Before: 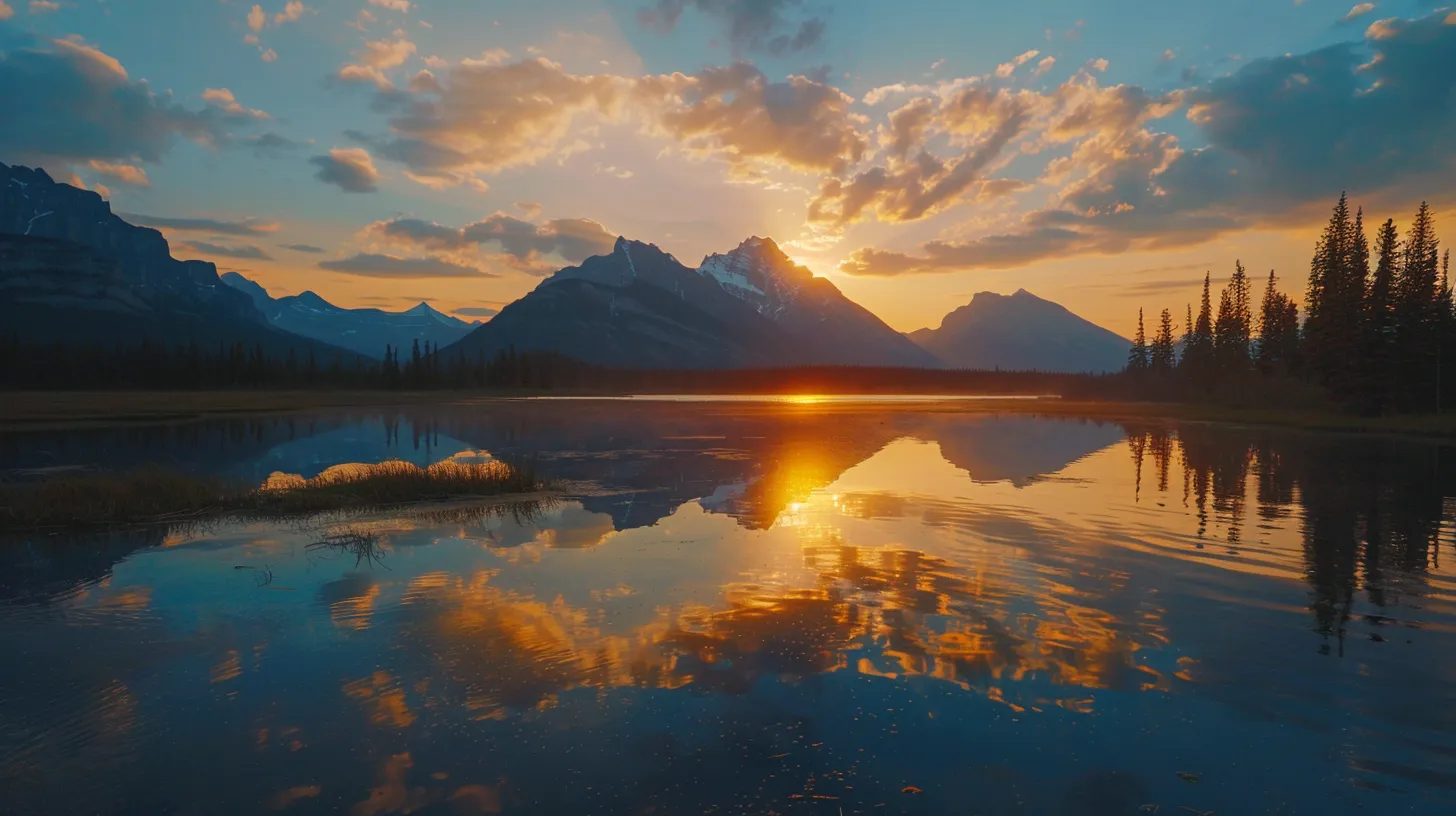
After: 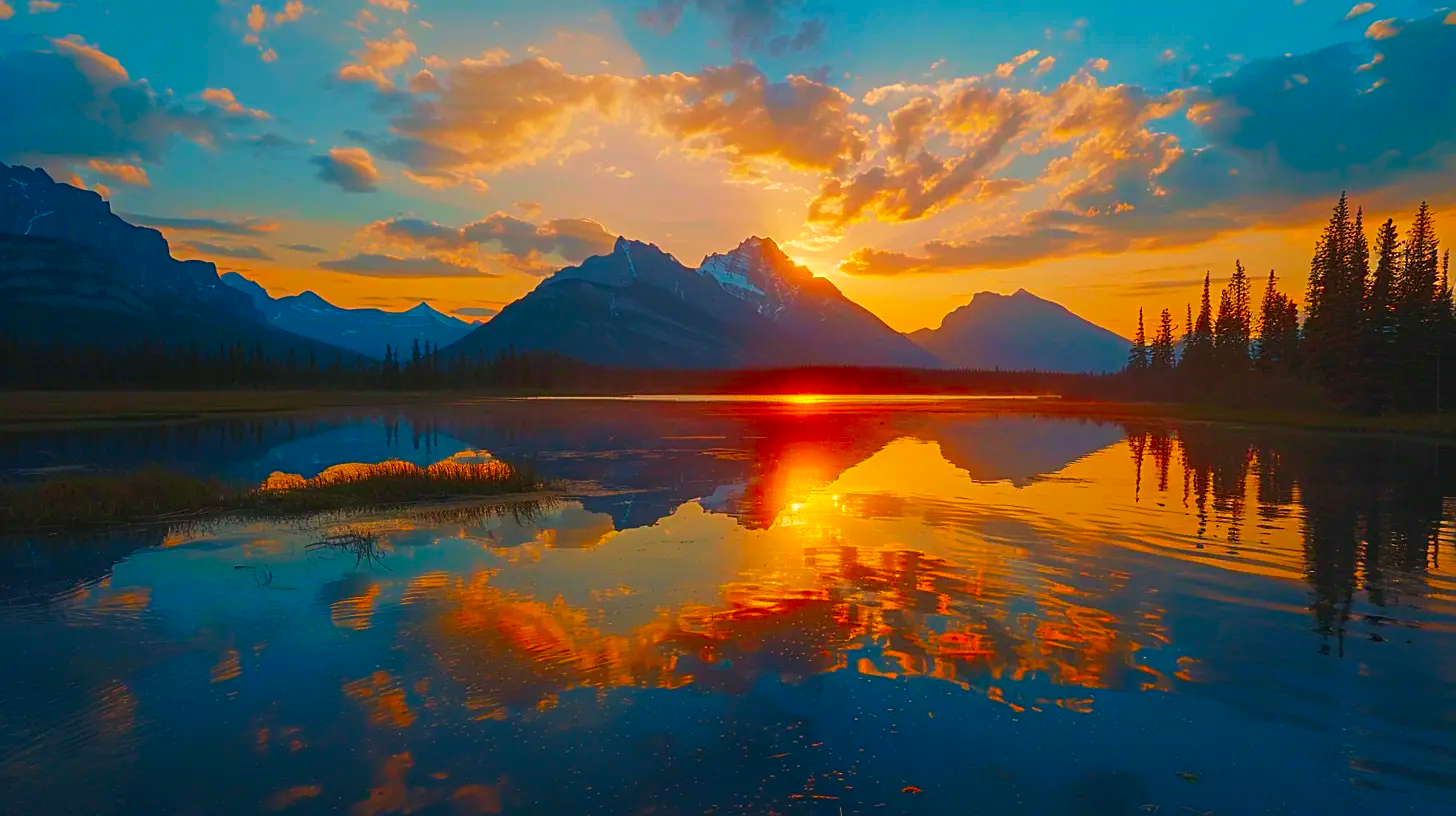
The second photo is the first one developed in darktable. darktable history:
tone equalizer: on, module defaults
color correction: highlights b* 0.069, saturation 1.85
sharpen: on, module defaults
velvia: on, module defaults
